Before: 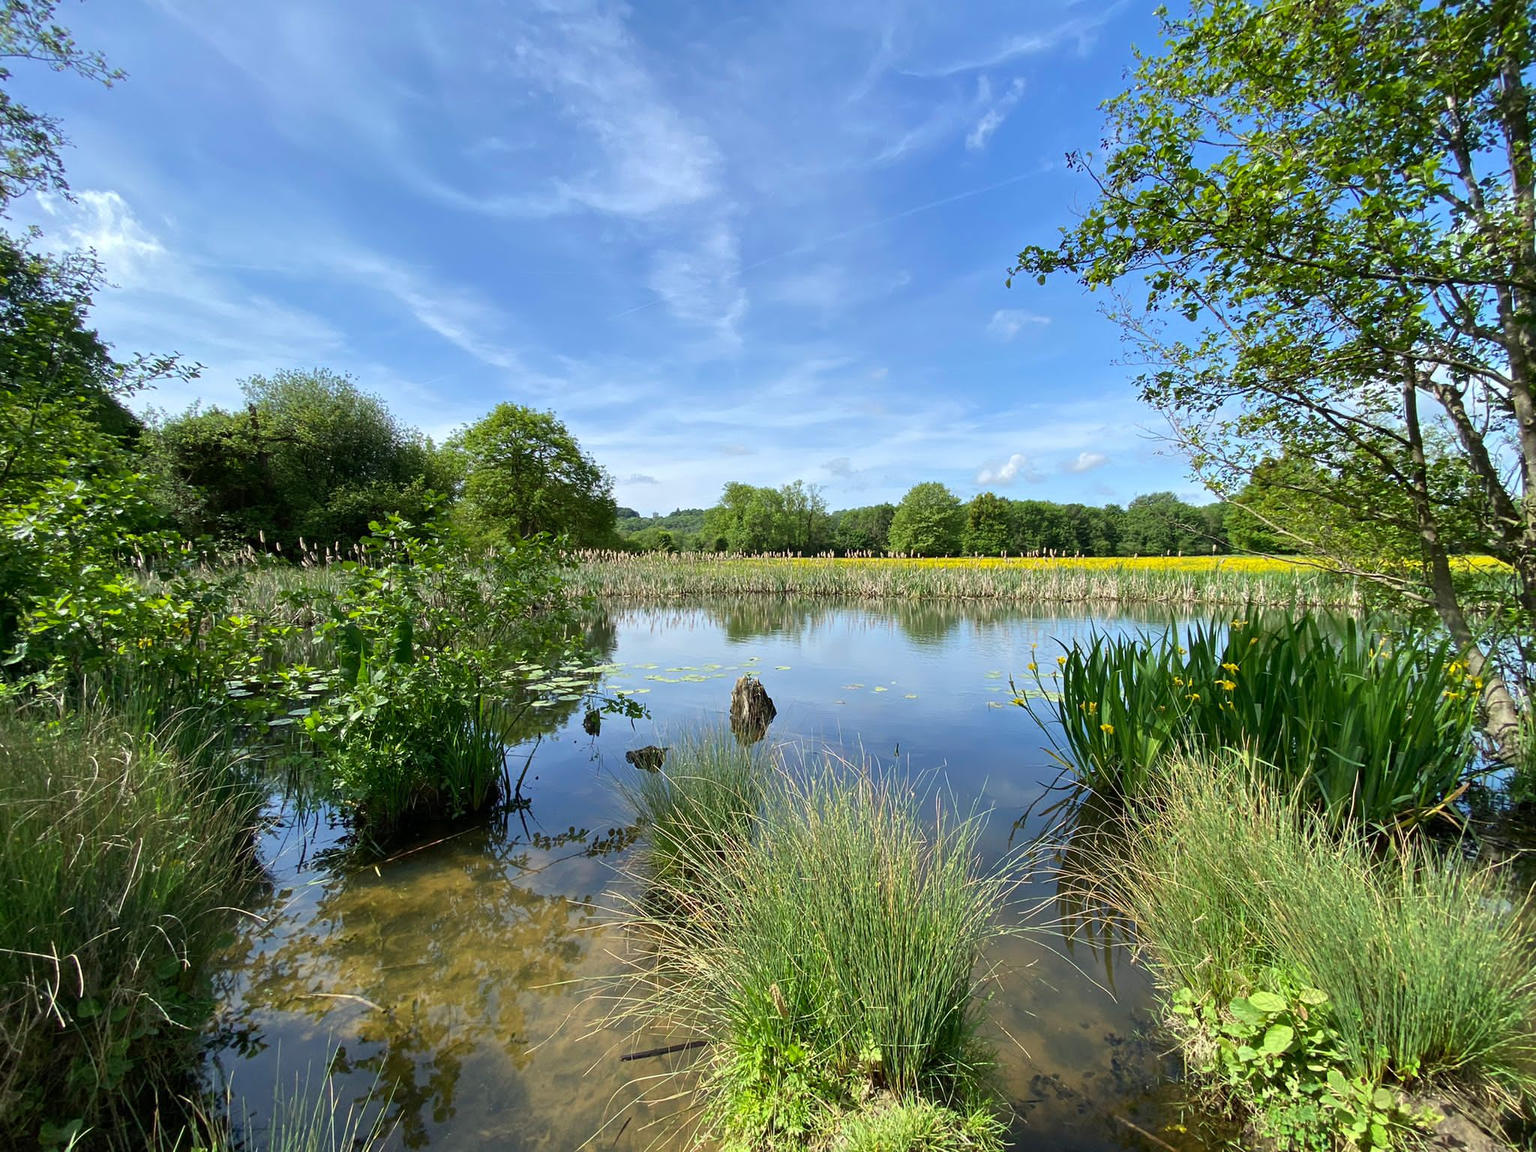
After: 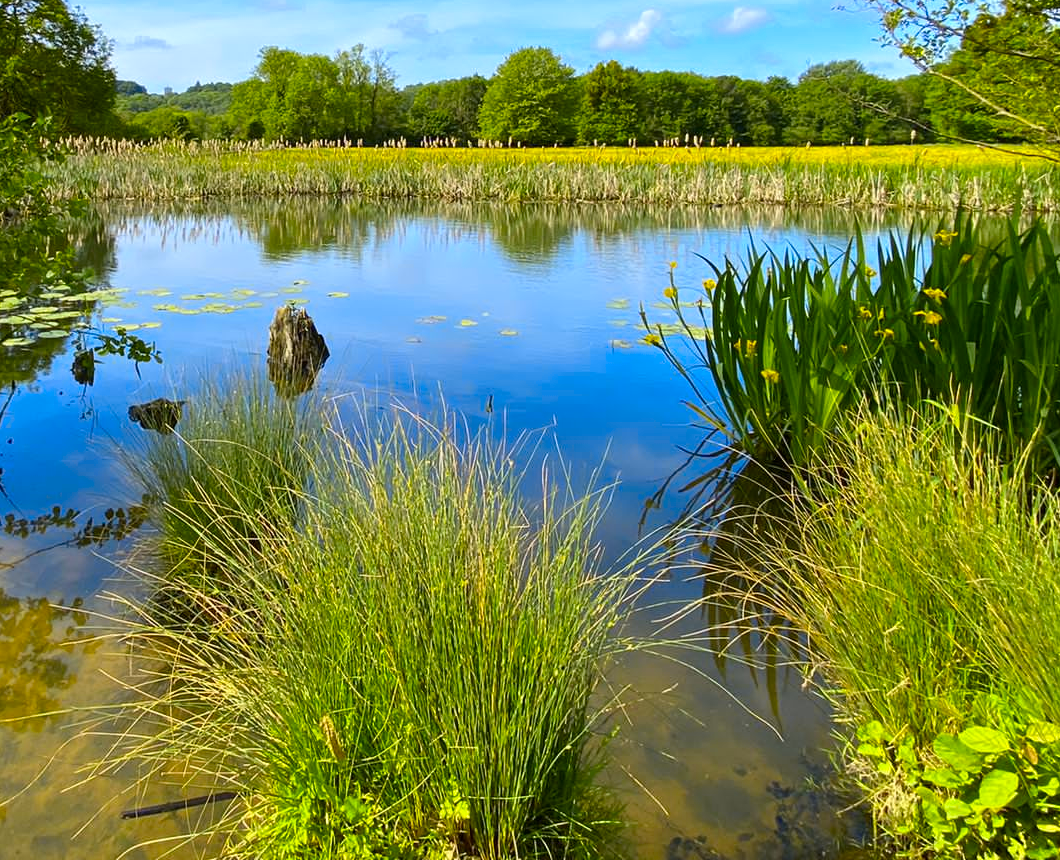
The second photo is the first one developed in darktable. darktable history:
crop: left 34.479%, top 38.822%, right 13.718%, bottom 5.172%
color contrast: green-magenta contrast 1.12, blue-yellow contrast 1.95, unbound 0
shadows and highlights: radius 331.84, shadows 53.55, highlights -100, compress 94.63%, highlights color adjustment 73.23%, soften with gaussian
rotate and perspective: automatic cropping off
